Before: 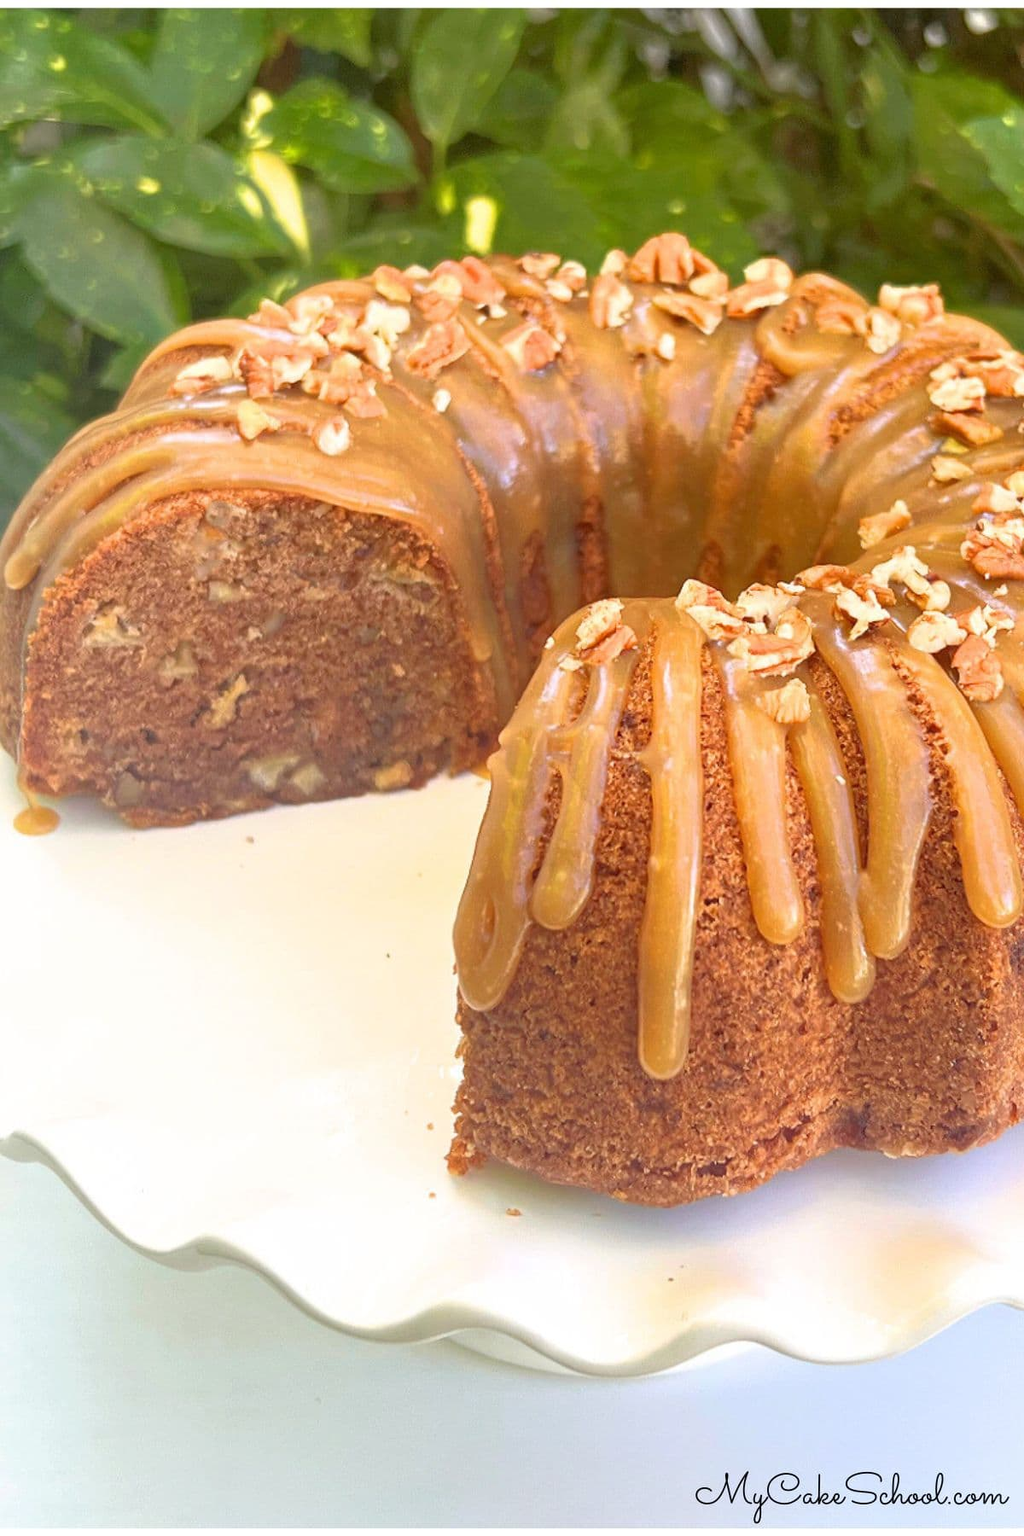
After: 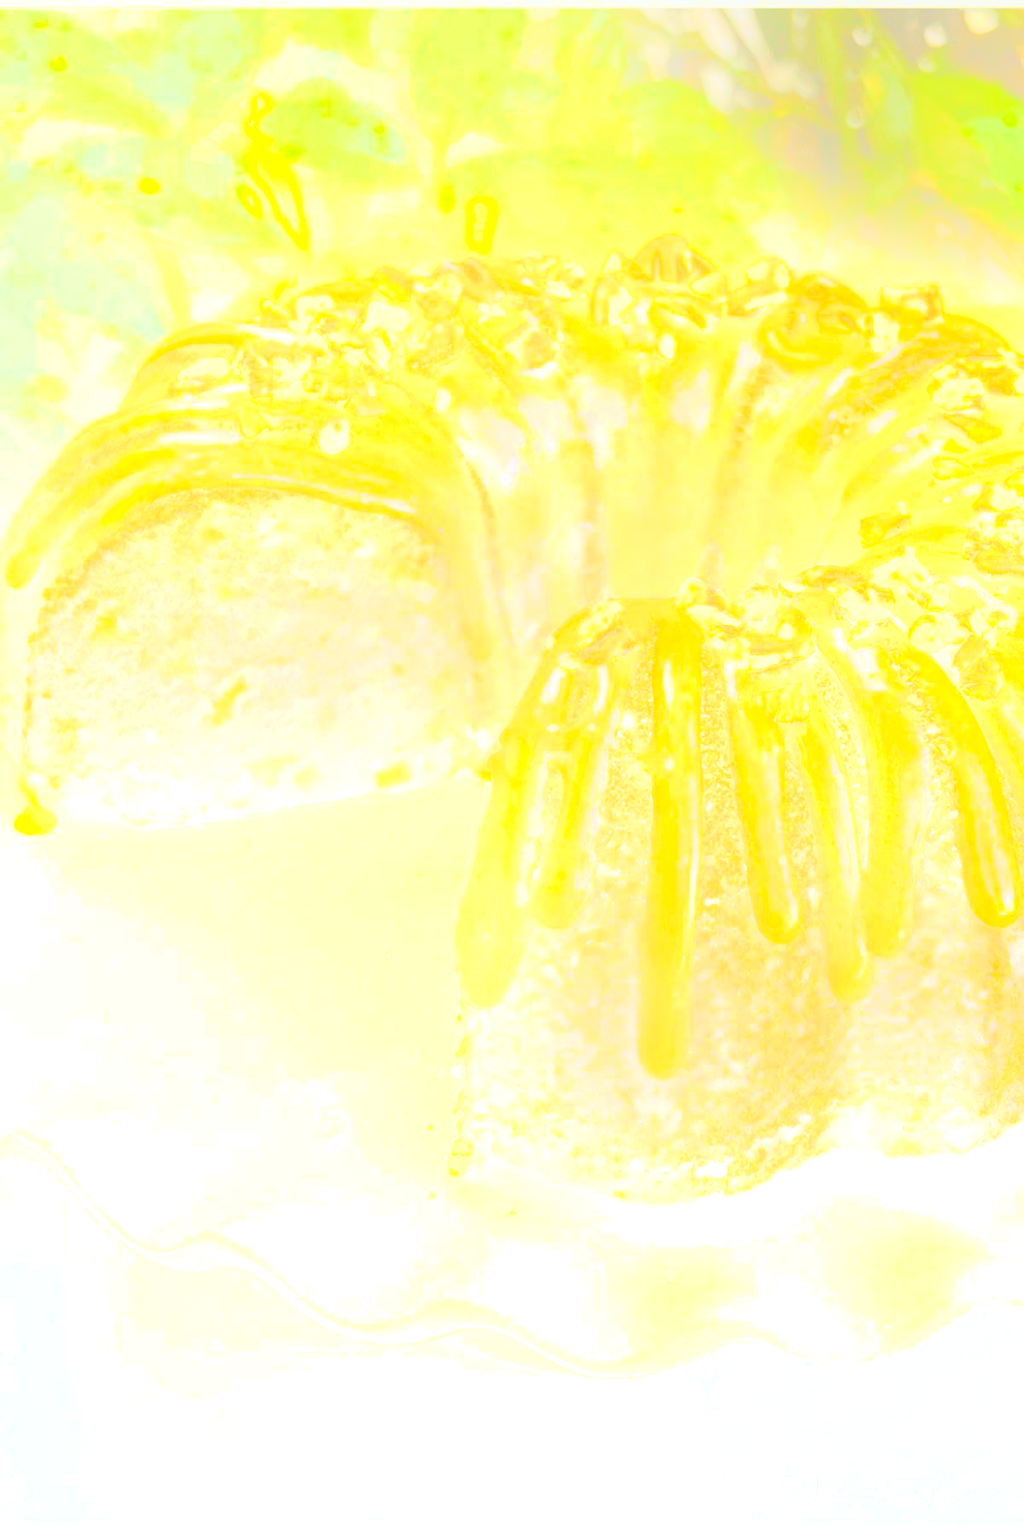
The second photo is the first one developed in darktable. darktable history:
tone curve: curves: ch0 [(0.003, 0.023) (0.071, 0.052) (0.249, 0.201) (0.466, 0.557) (0.625, 0.761) (0.783, 0.9) (0.994, 0.968)]; ch1 [(0, 0) (0.262, 0.227) (0.417, 0.386) (0.469, 0.467) (0.502, 0.498) (0.531, 0.521) (0.576, 0.586) (0.612, 0.634) (0.634, 0.68) (0.686, 0.728) (0.994, 0.987)]; ch2 [(0, 0) (0.262, 0.188) (0.385, 0.353) (0.427, 0.424) (0.495, 0.493) (0.518, 0.544) (0.55, 0.579) (0.595, 0.621) (0.644, 0.748) (1, 1)], color space Lab, independent channels, preserve colors none
bloom: size 25%, threshold 5%, strength 90%
velvia: on, module defaults
shadows and highlights: shadows 25, highlights -70
